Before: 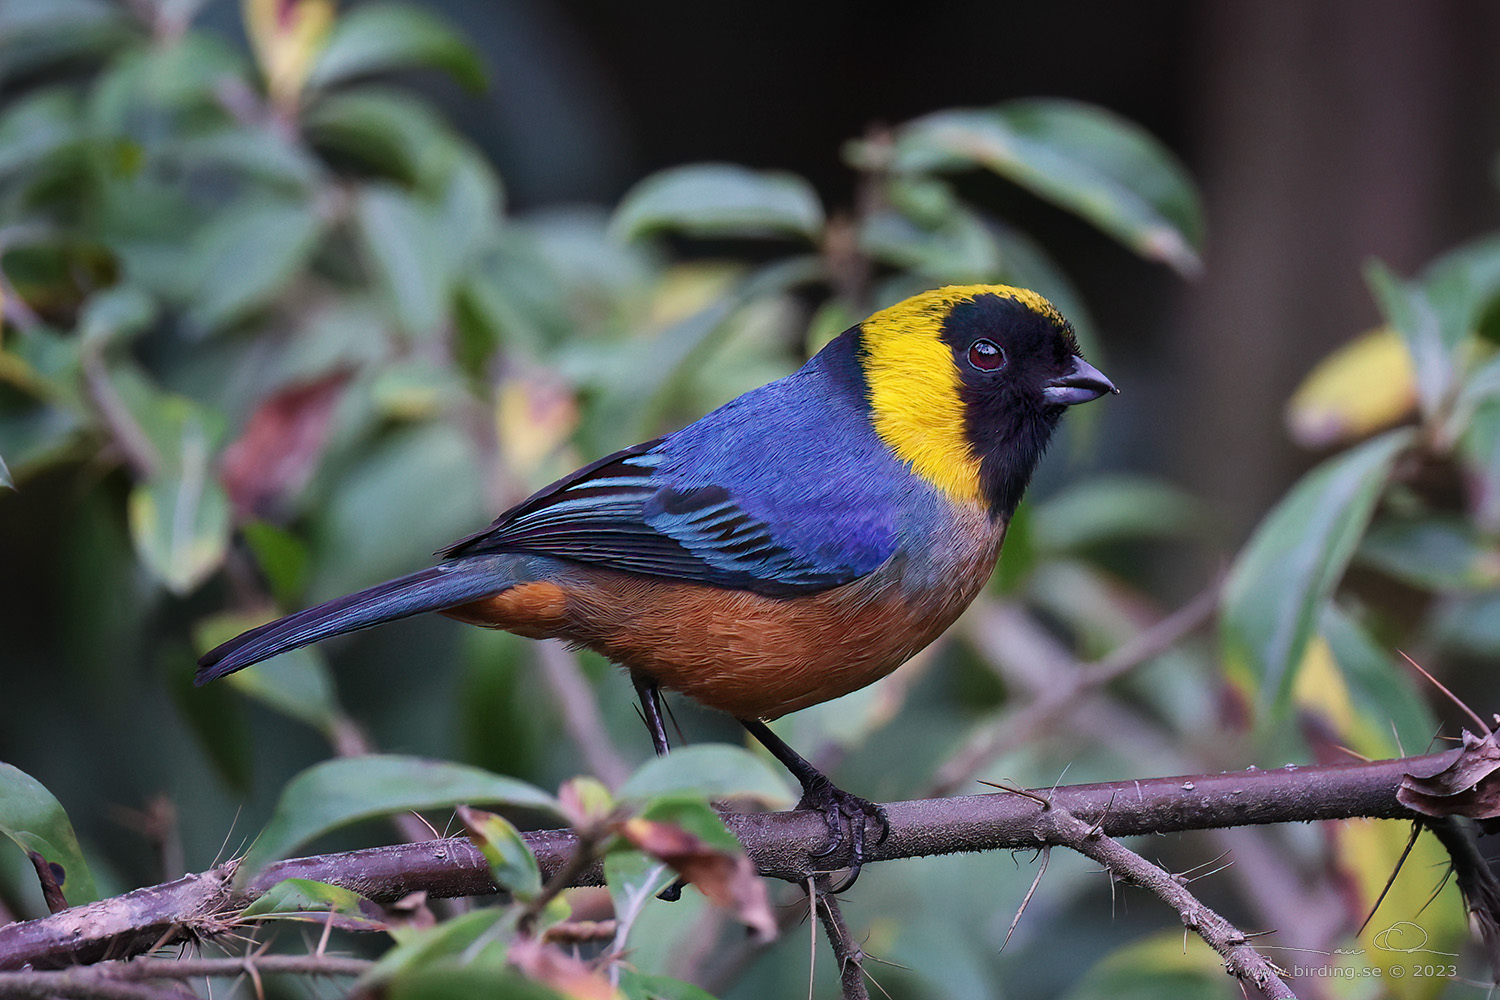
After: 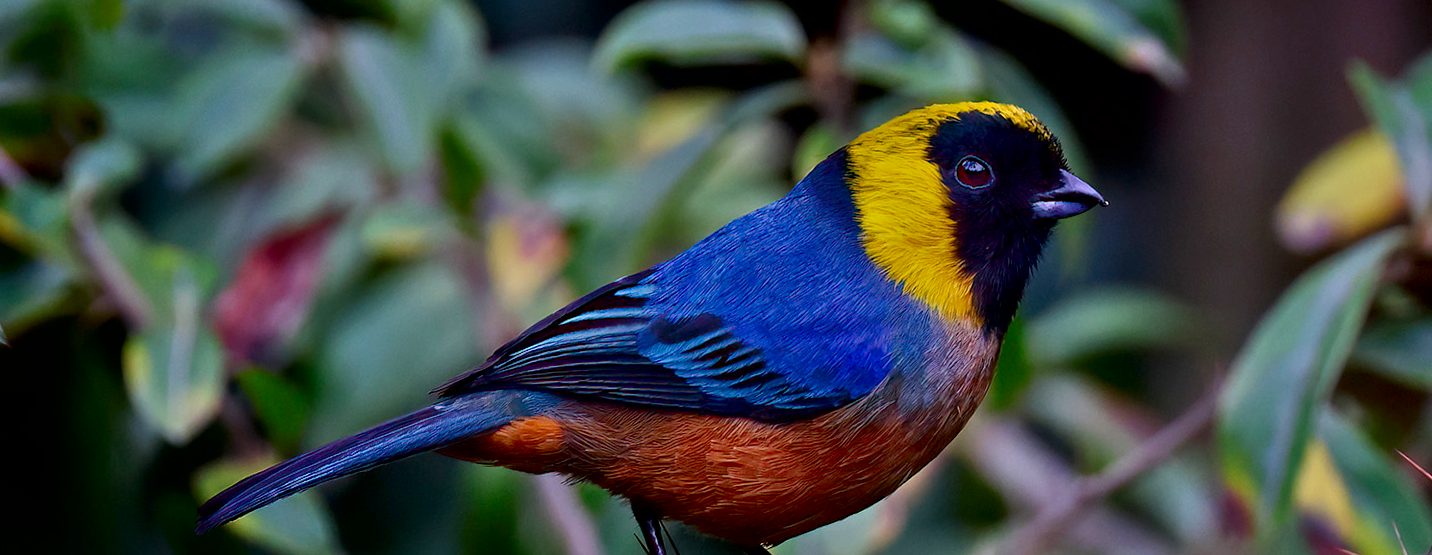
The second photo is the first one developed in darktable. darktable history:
tone equalizer: -7 EV 0.15 EV, -6 EV 0.6 EV, -5 EV 1.15 EV, -4 EV 1.33 EV, -3 EV 1.15 EV, -2 EV 0.6 EV, -1 EV 0.15 EV, mask exposure compensation -0.5 EV
rotate and perspective: rotation -2.29°, automatic cropping off
contrast brightness saturation: brightness -0.25, saturation 0.2
exposure: black level correction 0.009, exposure -0.637 EV, compensate highlight preservation false
crop: left 1.744%, top 19.225%, right 5.069%, bottom 28.357%
